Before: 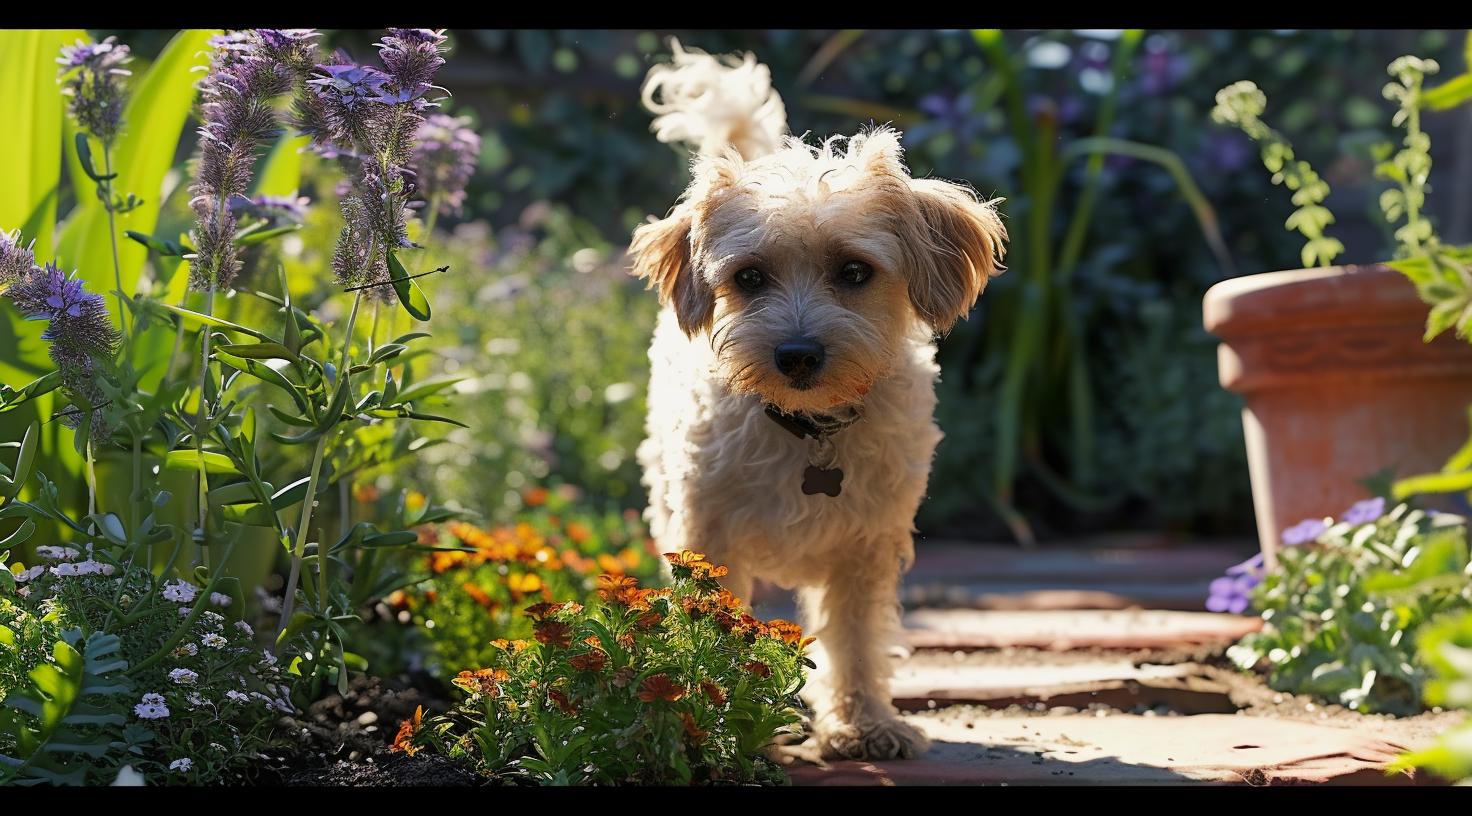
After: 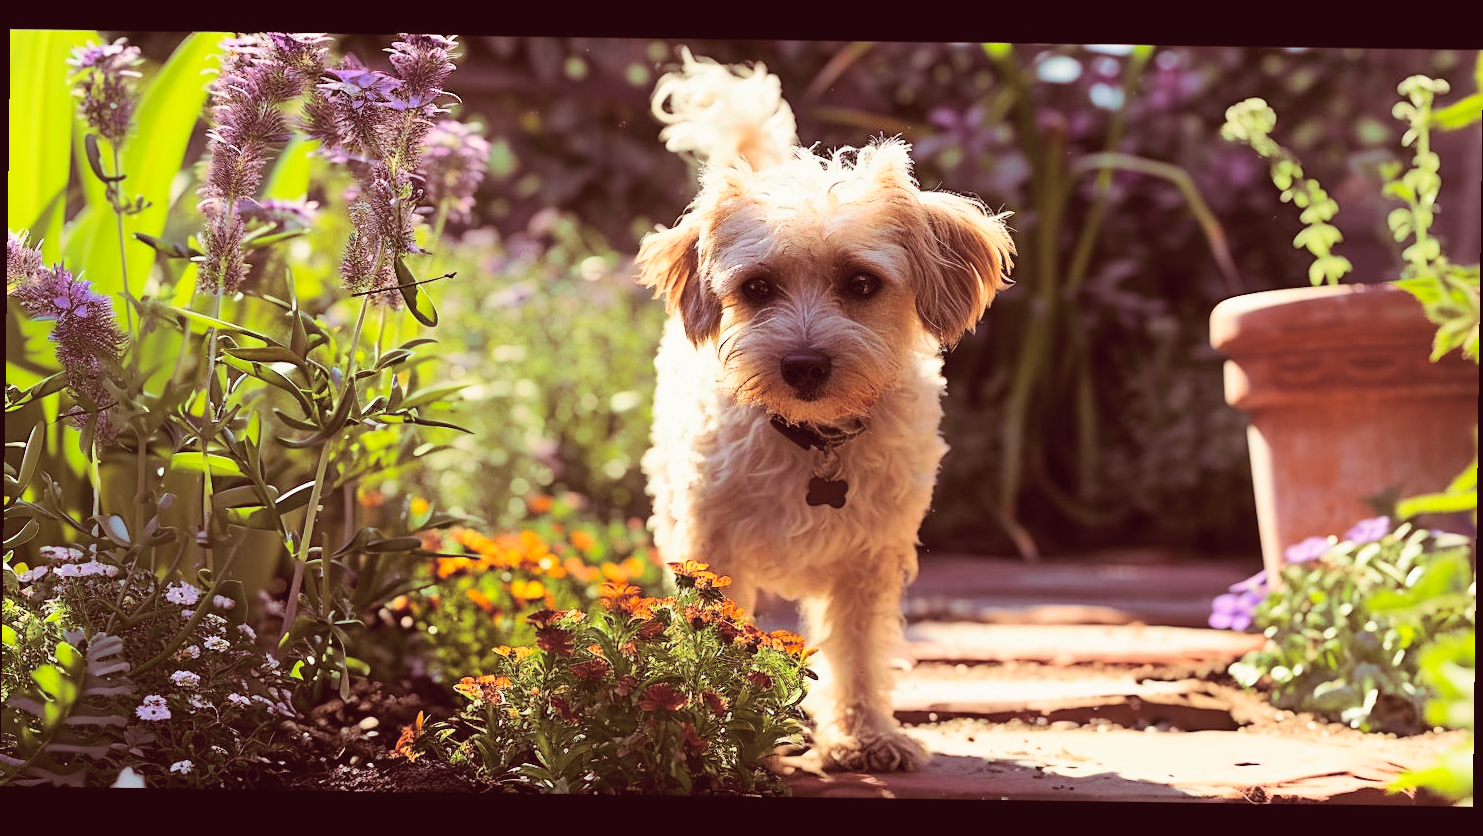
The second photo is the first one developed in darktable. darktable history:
tone curve: curves: ch0 [(0, 0.01) (0.037, 0.032) (0.131, 0.108) (0.275, 0.258) (0.483, 0.512) (0.61, 0.661) (0.696, 0.742) (0.792, 0.834) (0.911, 0.936) (0.997, 0.995)]; ch1 [(0, 0) (0.308, 0.29) (0.425, 0.411) (0.503, 0.502) (0.529, 0.543) (0.683, 0.706) (0.746, 0.77) (1, 1)]; ch2 [(0, 0) (0.225, 0.214) (0.334, 0.339) (0.401, 0.415) (0.485, 0.487) (0.502, 0.502) (0.525, 0.523) (0.545, 0.552) (0.587, 0.61) (0.636, 0.654) (0.711, 0.729) (0.845, 0.855) (0.998, 0.977)], color space Lab, independent channels, preserve colors none
contrast brightness saturation: contrast 0.14, brightness 0.21
split-toning: on, module defaults
rotate and perspective: rotation 0.8°, automatic cropping off
white balance: red 1.004, blue 1.096
color balance: lift [1.001, 1.007, 1, 0.993], gamma [1.023, 1.026, 1.01, 0.974], gain [0.964, 1.059, 1.073, 0.927]
